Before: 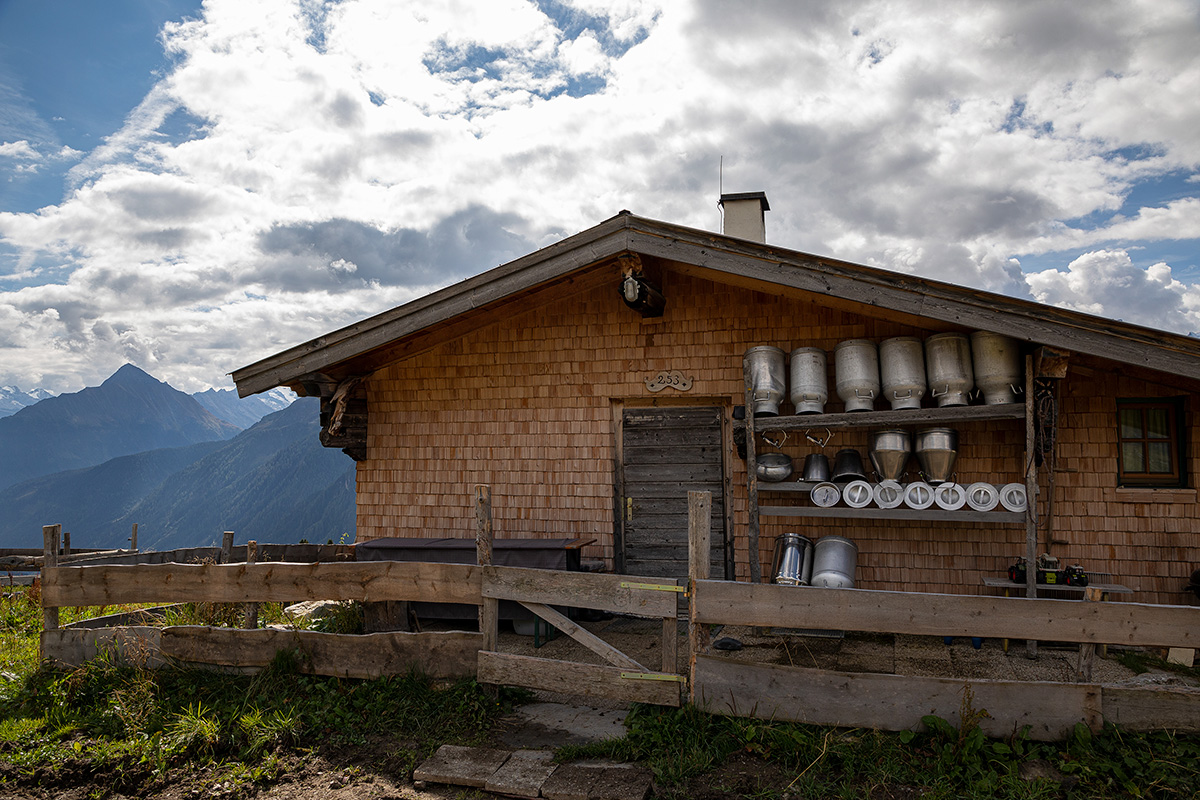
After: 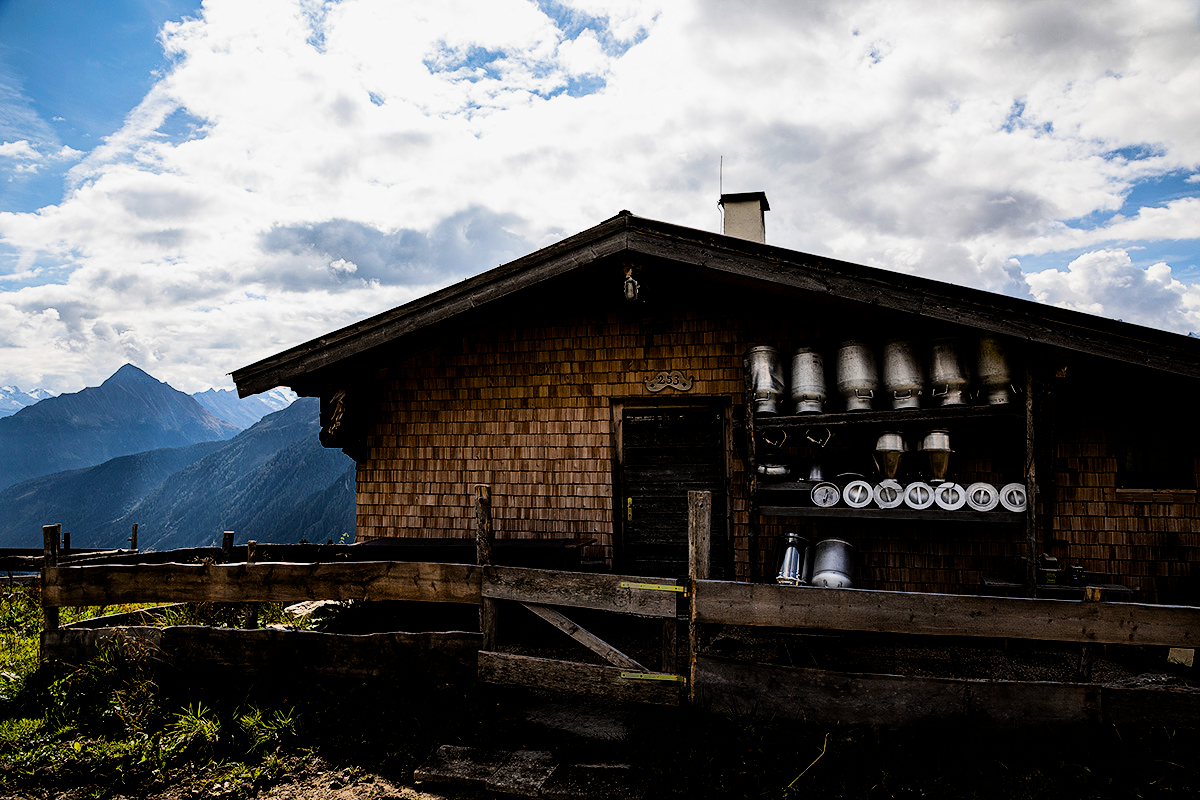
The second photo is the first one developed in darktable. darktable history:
filmic rgb: black relative exposure -5 EV, hardness 2.88, contrast 1.4, highlights saturation mix -30%
tone equalizer: -8 EV -0.75 EV, -7 EV -0.7 EV, -6 EV -0.6 EV, -5 EV -0.4 EV, -3 EV 0.4 EV, -2 EV 0.6 EV, -1 EV 0.7 EV, +0 EV 0.75 EV, edges refinement/feathering 500, mask exposure compensation -1.57 EV, preserve details no
color balance rgb: perceptual saturation grading › global saturation 20%, global vibrance 20%
exposure: black level correction 0.016, exposure -0.009 EV, compensate highlight preservation false
